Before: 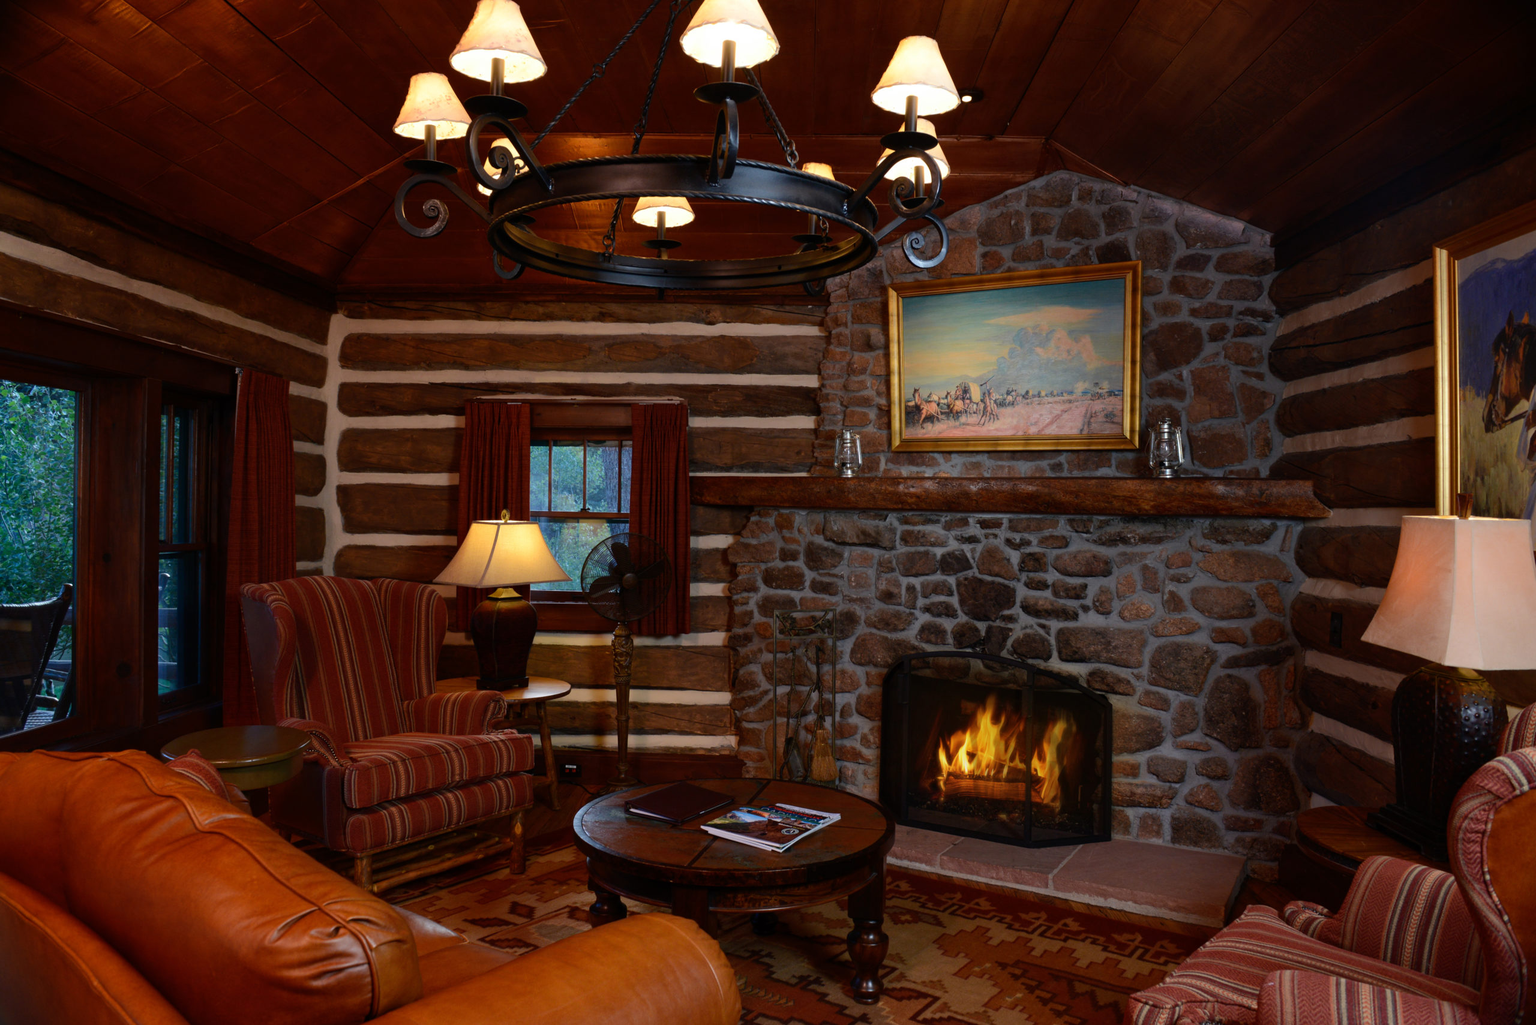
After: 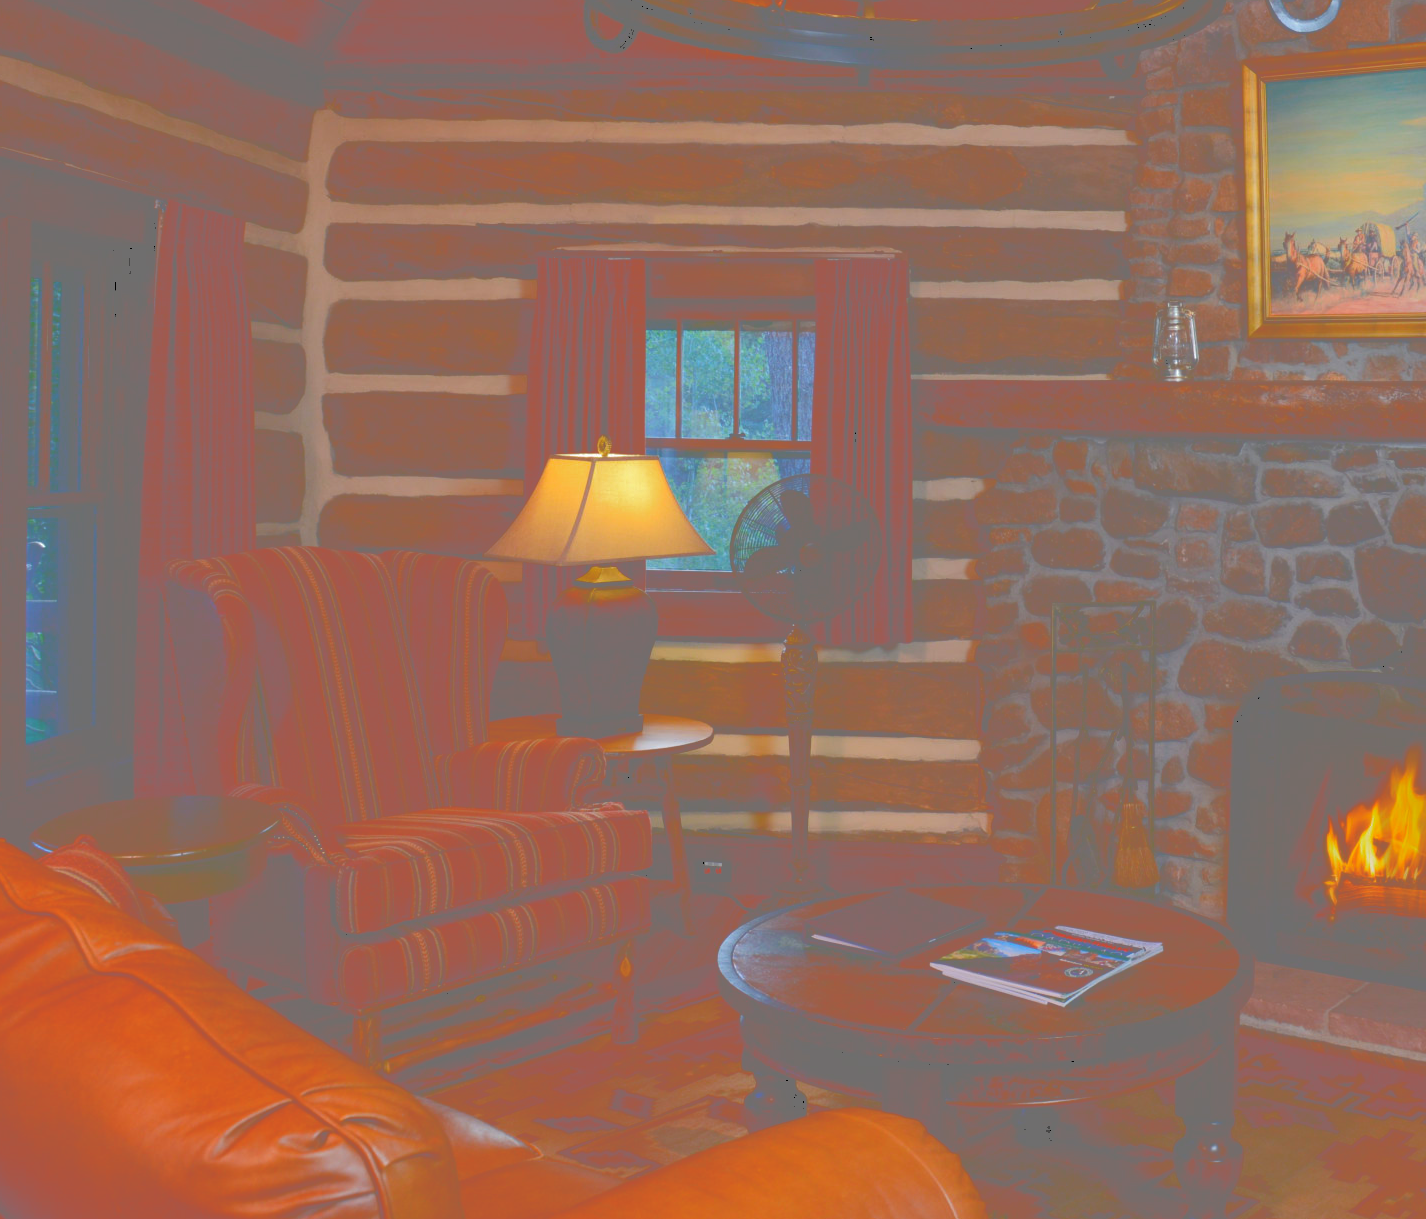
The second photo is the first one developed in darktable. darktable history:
crop: left 9.332%, top 24.24%, right 34.939%, bottom 4.373%
contrast brightness saturation: contrast 0.033, brightness 0.063, saturation 0.13
color balance rgb: perceptual saturation grading › global saturation 0.223%, saturation formula JzAzBz (2021)
tone curve: curves: ch0 [(0, 0) (0.003, 0.464) (0.011, 0.464) (0.025, 0.464) (0.044, 0.464) (0.069, 0.464) (0.1, 0.463) (0.136, 0.463) (0.177, 0.464) (0.224, 0.469) (0.277, 0.482) (0.335, 0.501) (0.399, 0.53) (0.468, 0.567) (0.543, 0.61) (0.623, 0.663) (0.709, 0.718) (0.801, 0.779) (0.898, 0.842) (1, 1)], color space Lab, independent channels, preserve colors none
